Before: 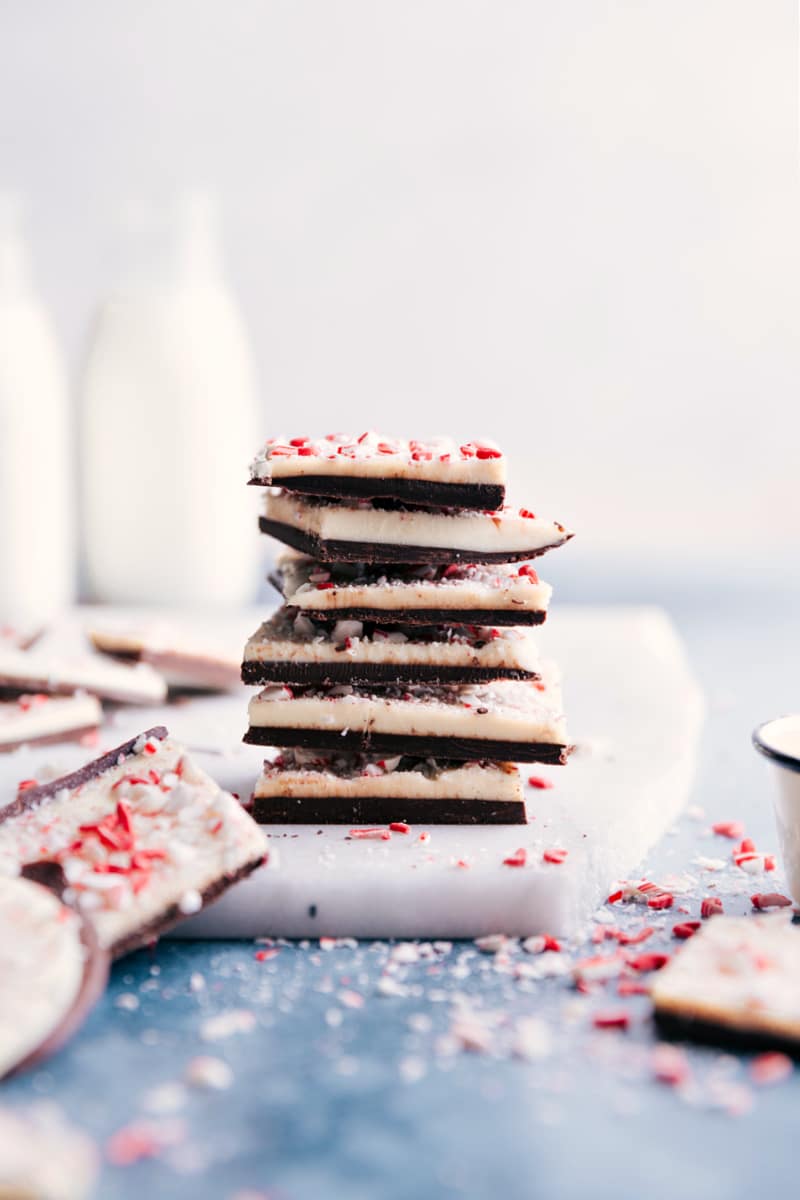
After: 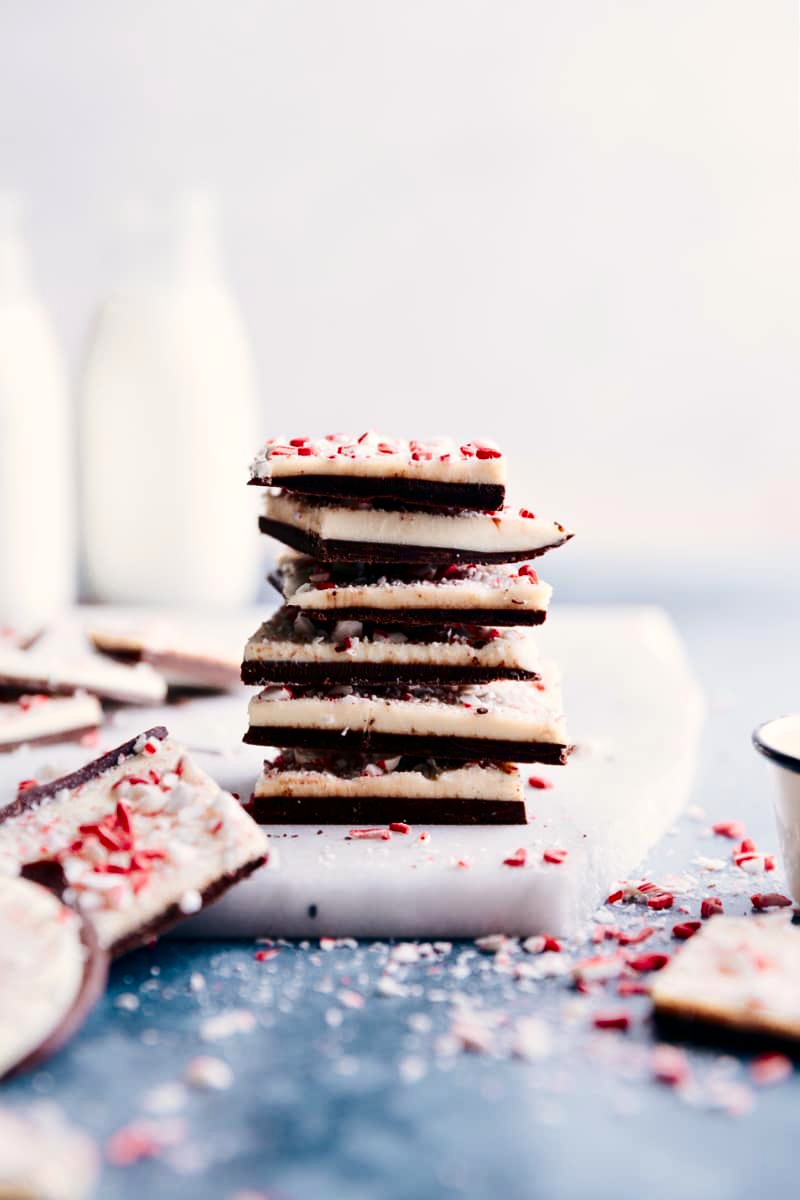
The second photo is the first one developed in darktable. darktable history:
contrast brightness saturation: contrast 0.193, brightness -0.221, saturation 0.108
